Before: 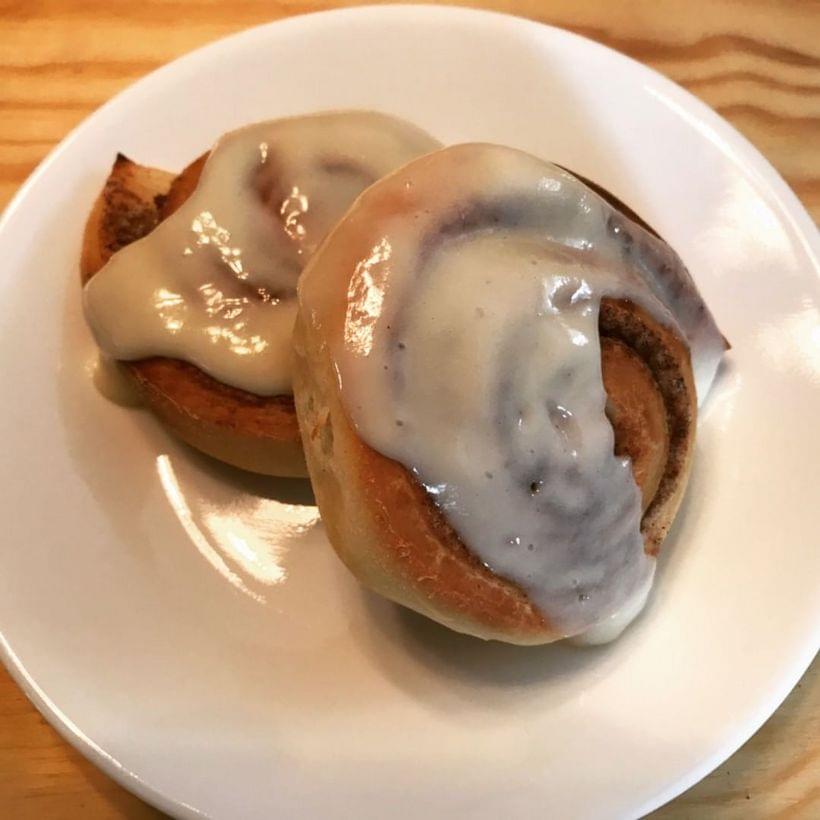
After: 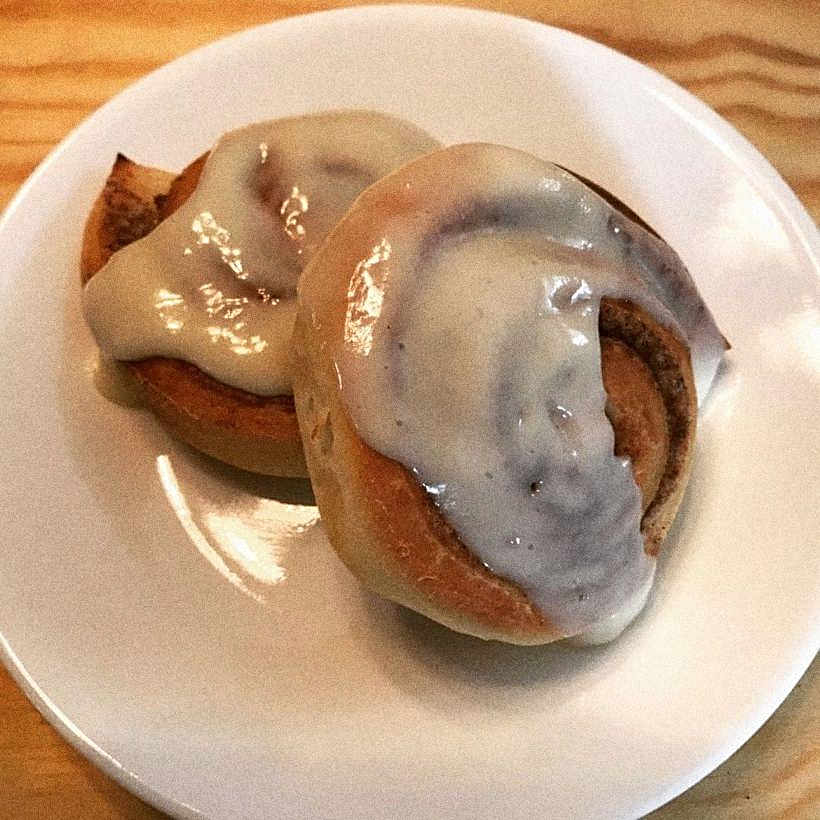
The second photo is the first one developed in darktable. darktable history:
grain: coarseness 14.49 ISO, strength 48.04%, mid-tones bias 35%
sharpen: on, module defaults
